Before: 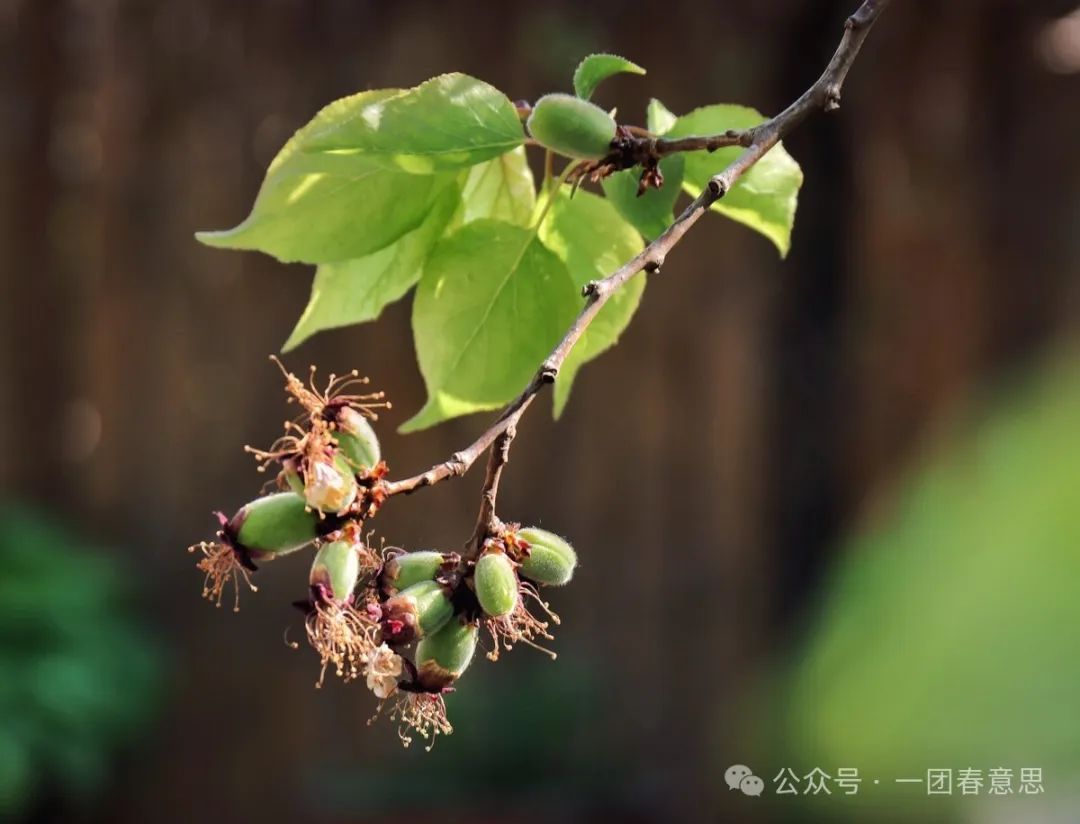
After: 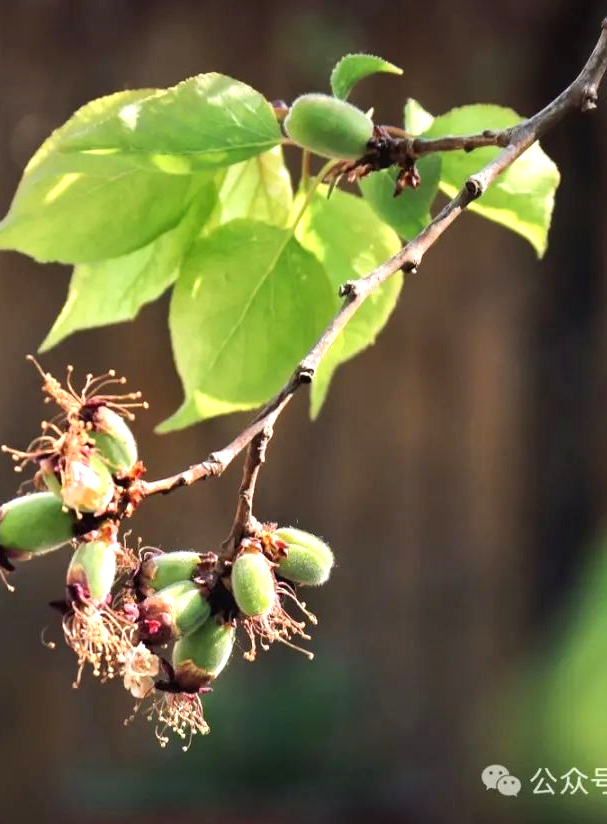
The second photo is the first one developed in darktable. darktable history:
crop and rotate: left 22.516%, right 21.234%
exposure: black level correction 0, exposure 0.7 EV, compensate exposure bias true, compensate highlight preservation false
